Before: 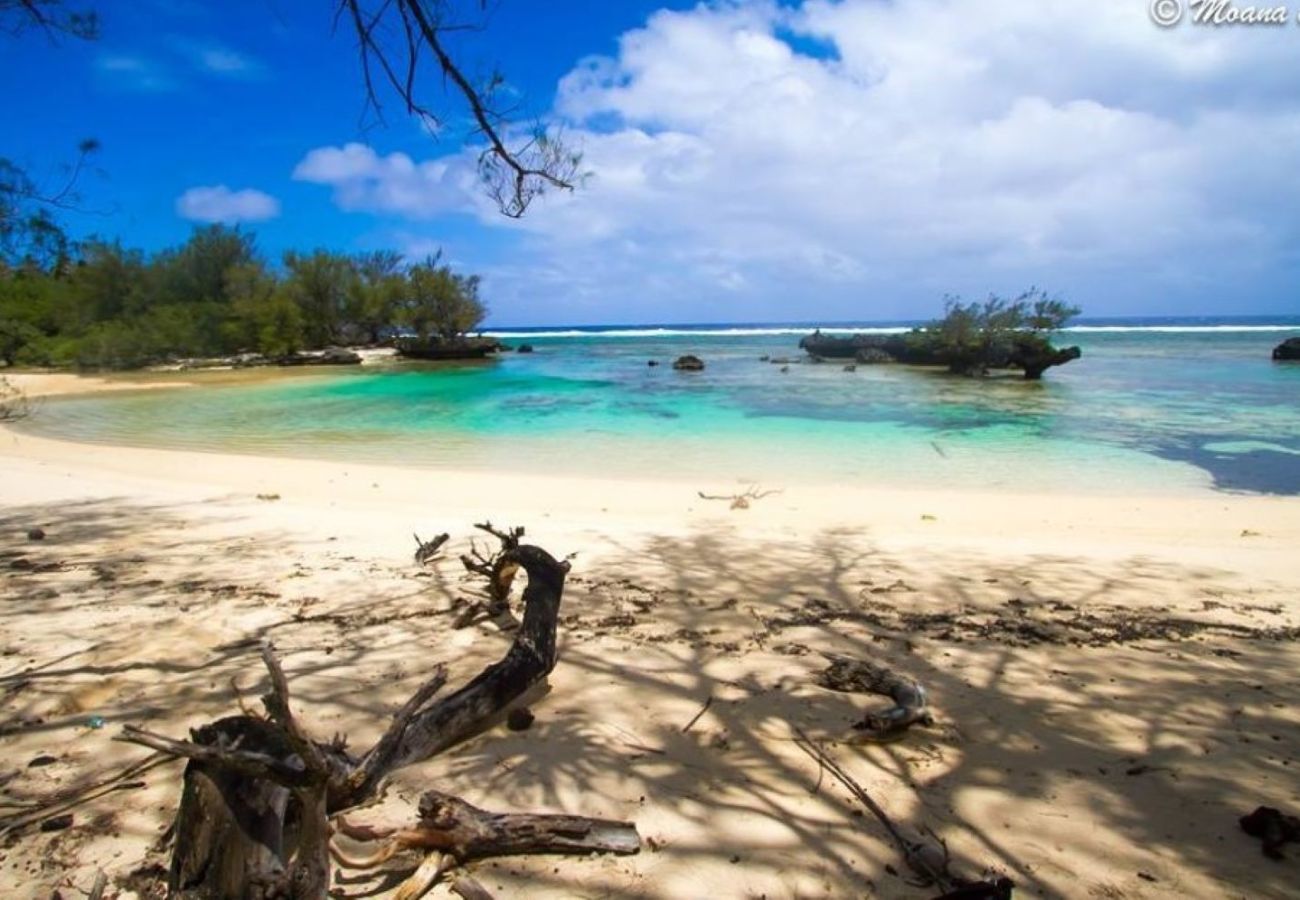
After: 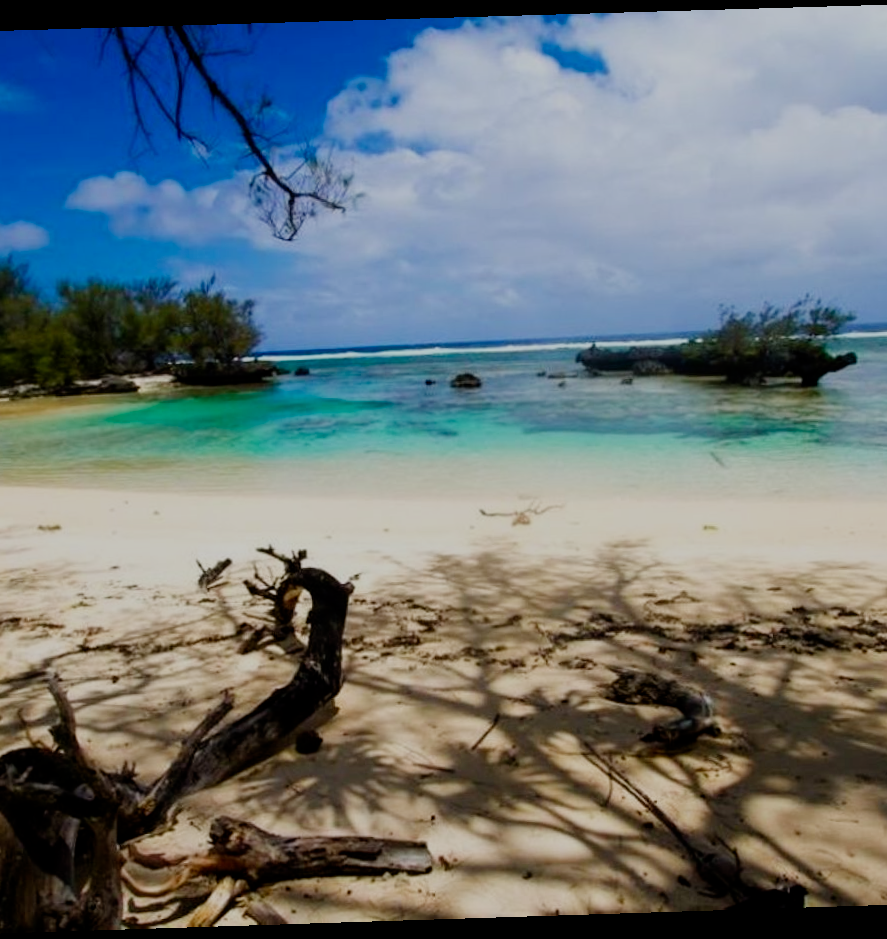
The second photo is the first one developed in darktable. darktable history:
crop and rotate: left 17.732%, right 15.423%
filmic rgb: middle gray luminance 29%, black relative exposure -10.3 EV, white relative exposure 5.5 EV, threshold 6 EV, target black luminance 0%, hardness 3.95, latitude 2.04%, contrast 1.132, highlights saturation mix 5%, shadows ↔ highlights balance 15.11%, add noise in highlights 0, preserve chrominance no, color science v3 (2019), use custom middle-gray values true, iterations of high-quality reconstruction 0, contrast in highlights soft, enable highlight reconstruction true
rotate and perspective: rotation -1.77°, lens shift (horizontal) 0.004, automatic cropping off
